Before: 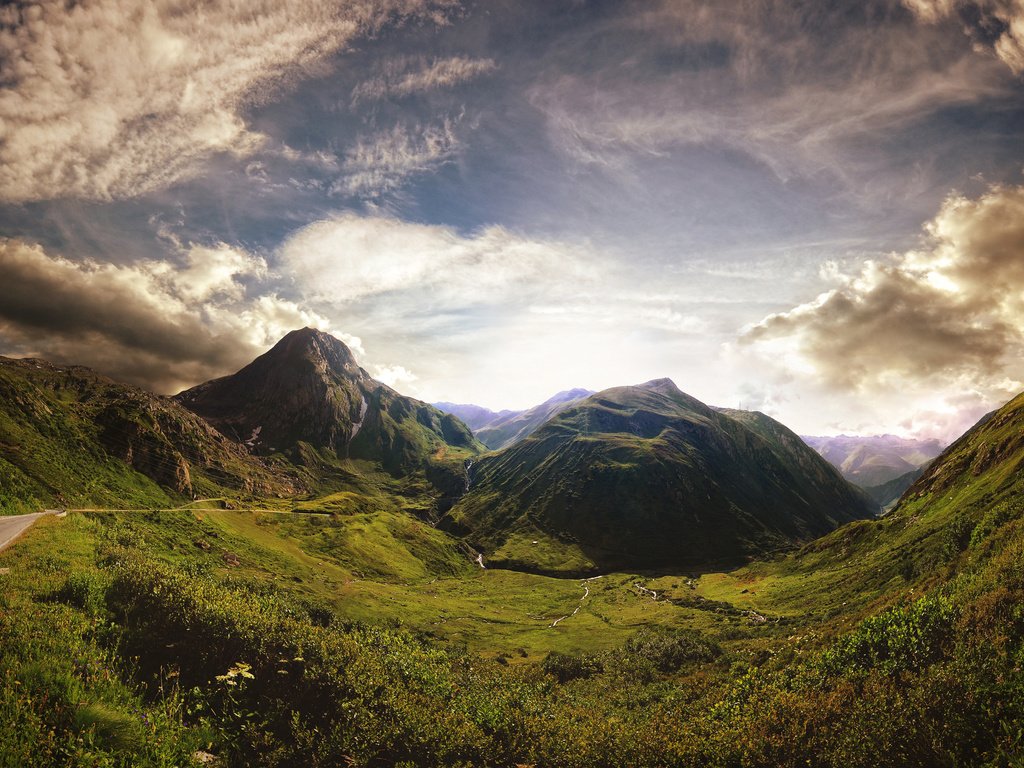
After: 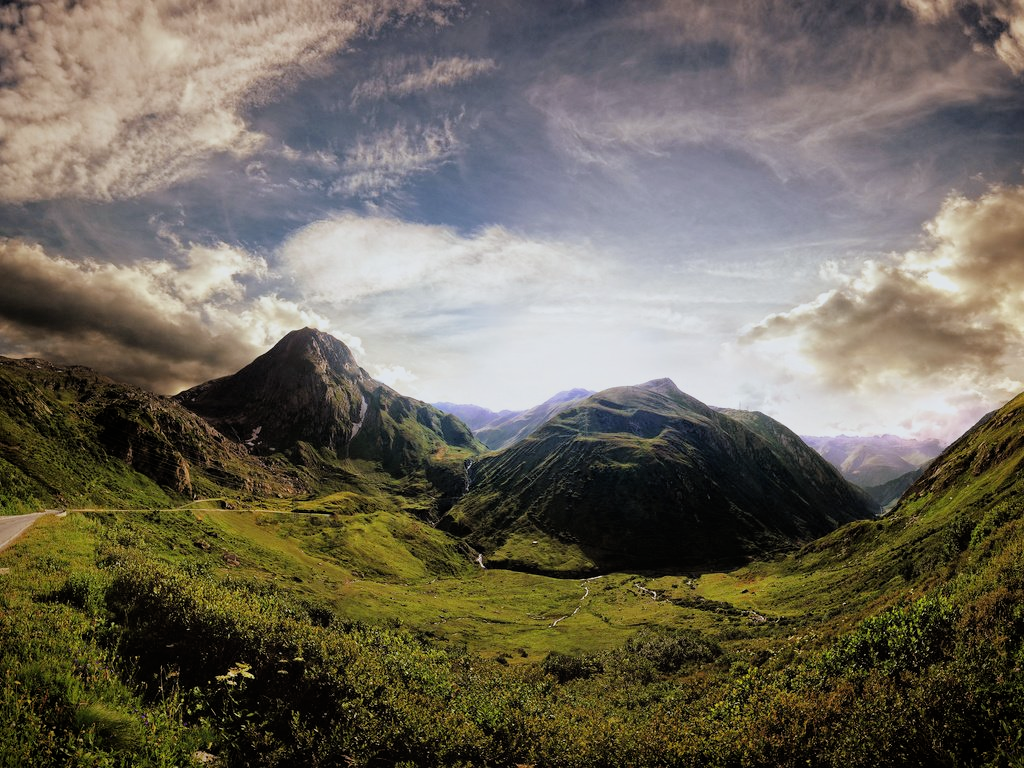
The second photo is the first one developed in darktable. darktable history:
white balance: red 0.976, blue 1.04
filmic rgb: black relative exposure -5.83 EV, white relative exposure 3.4 EV, hardness 3.68
